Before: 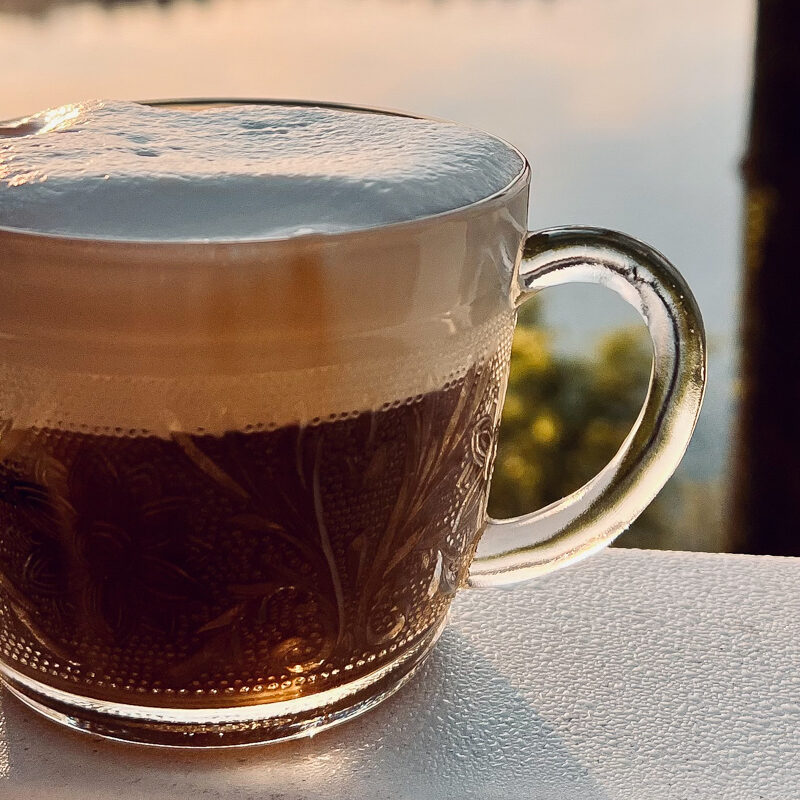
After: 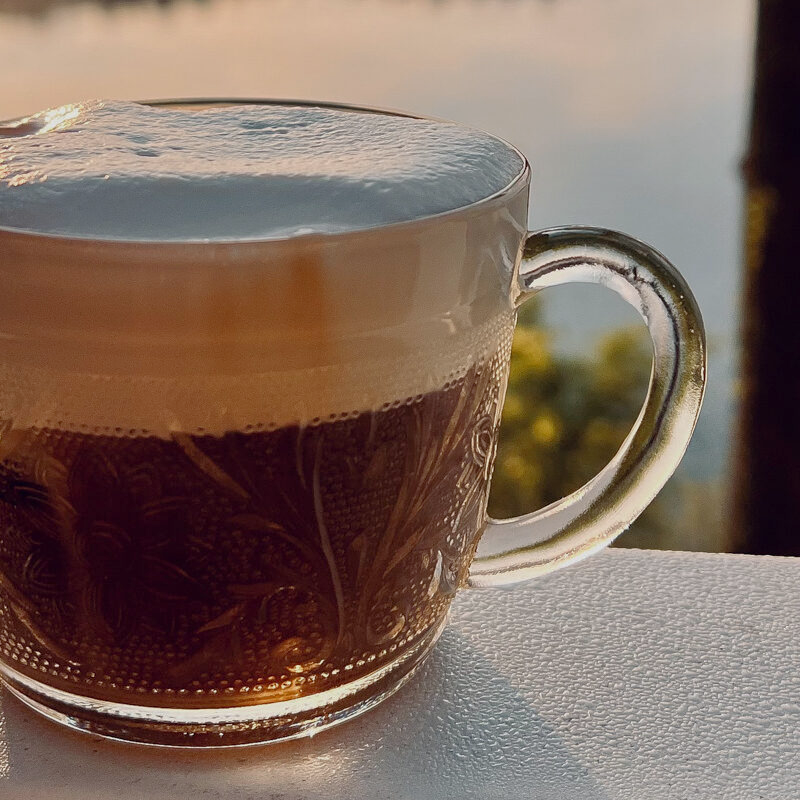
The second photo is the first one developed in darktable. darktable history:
tone equalizer: -8 EV 0.24 EV, -7 EV 0.42 EV, -6 EV 0.417 EV, -5 EV 0.274 EV, -3 EV -0.261 EV, -2 EV -0.445 EV, -1 EV -0.4 EV, +0 EV -0.241 EV, edges refinement/feathering 500, mask exposure compensation -1.27 EV, preserve details no
